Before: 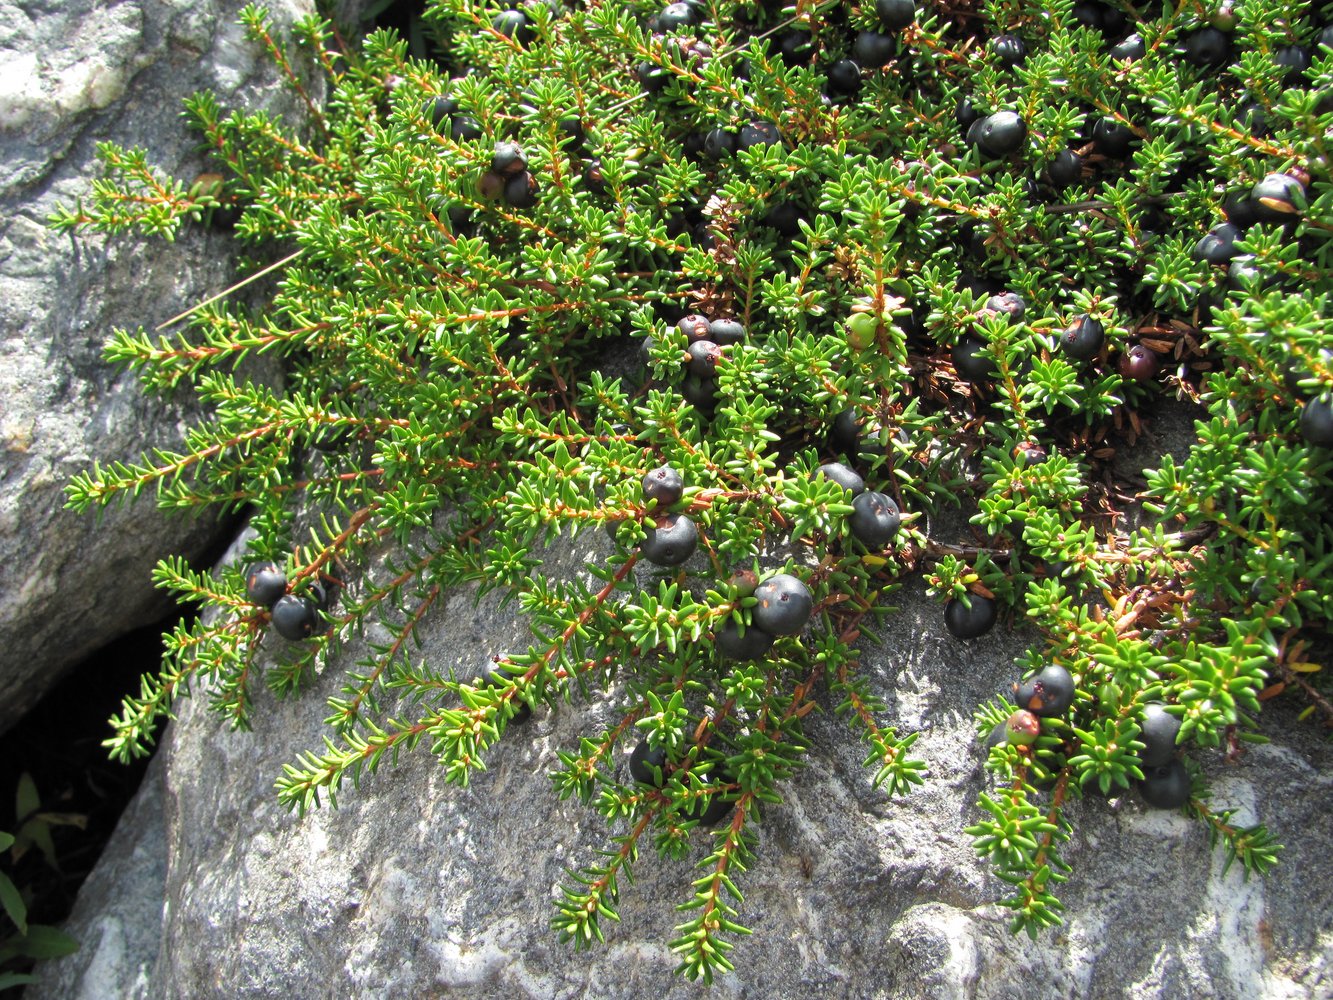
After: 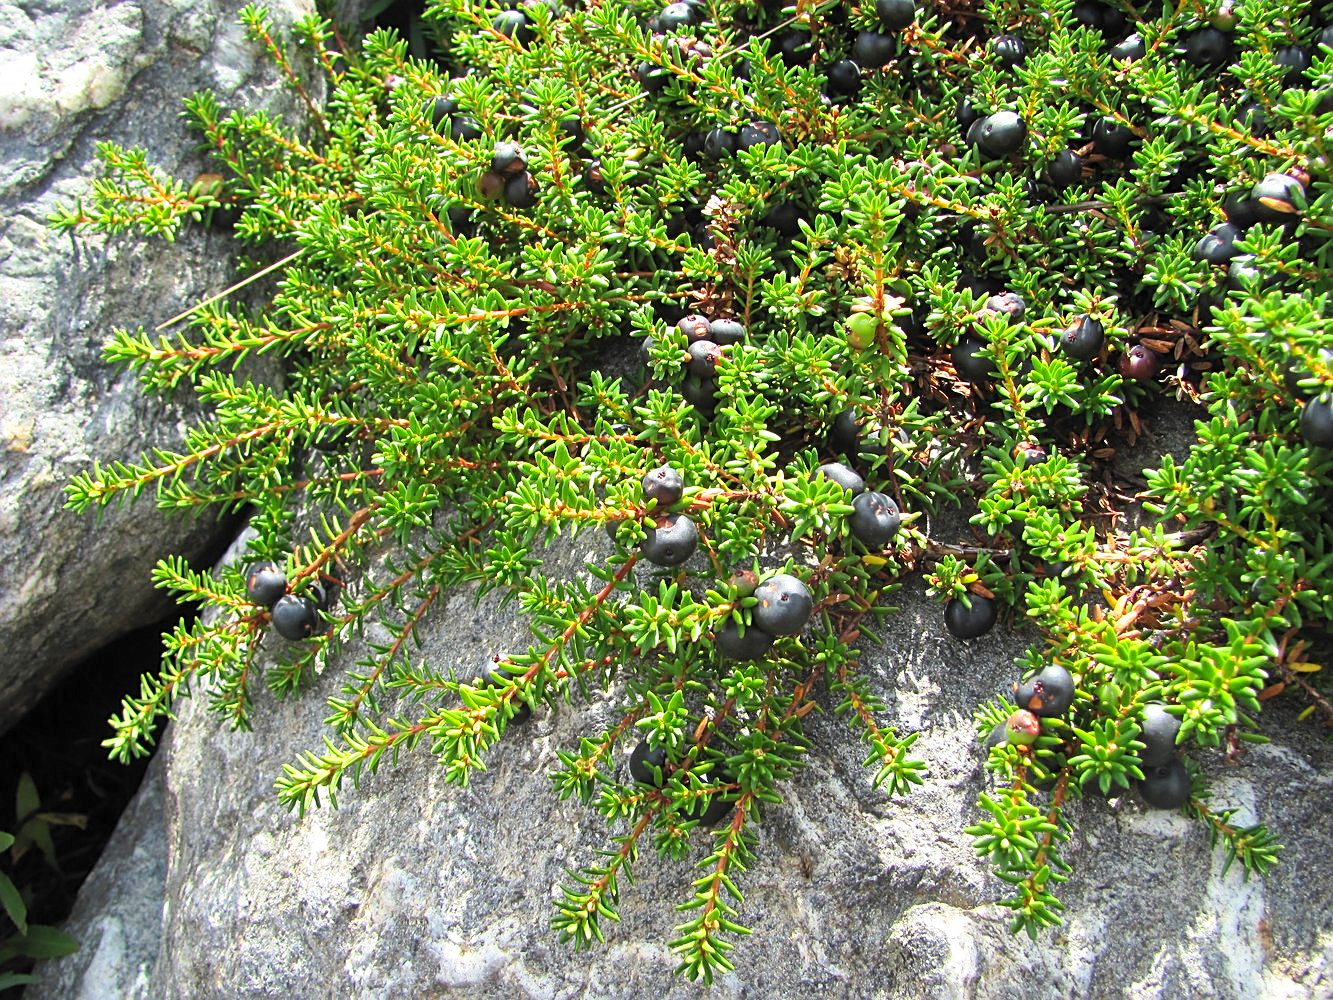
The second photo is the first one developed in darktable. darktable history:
contrast brightness saturation: contrast 0.202, brightness 0.169, saturation 0.222
sharpen: on, module defaults
